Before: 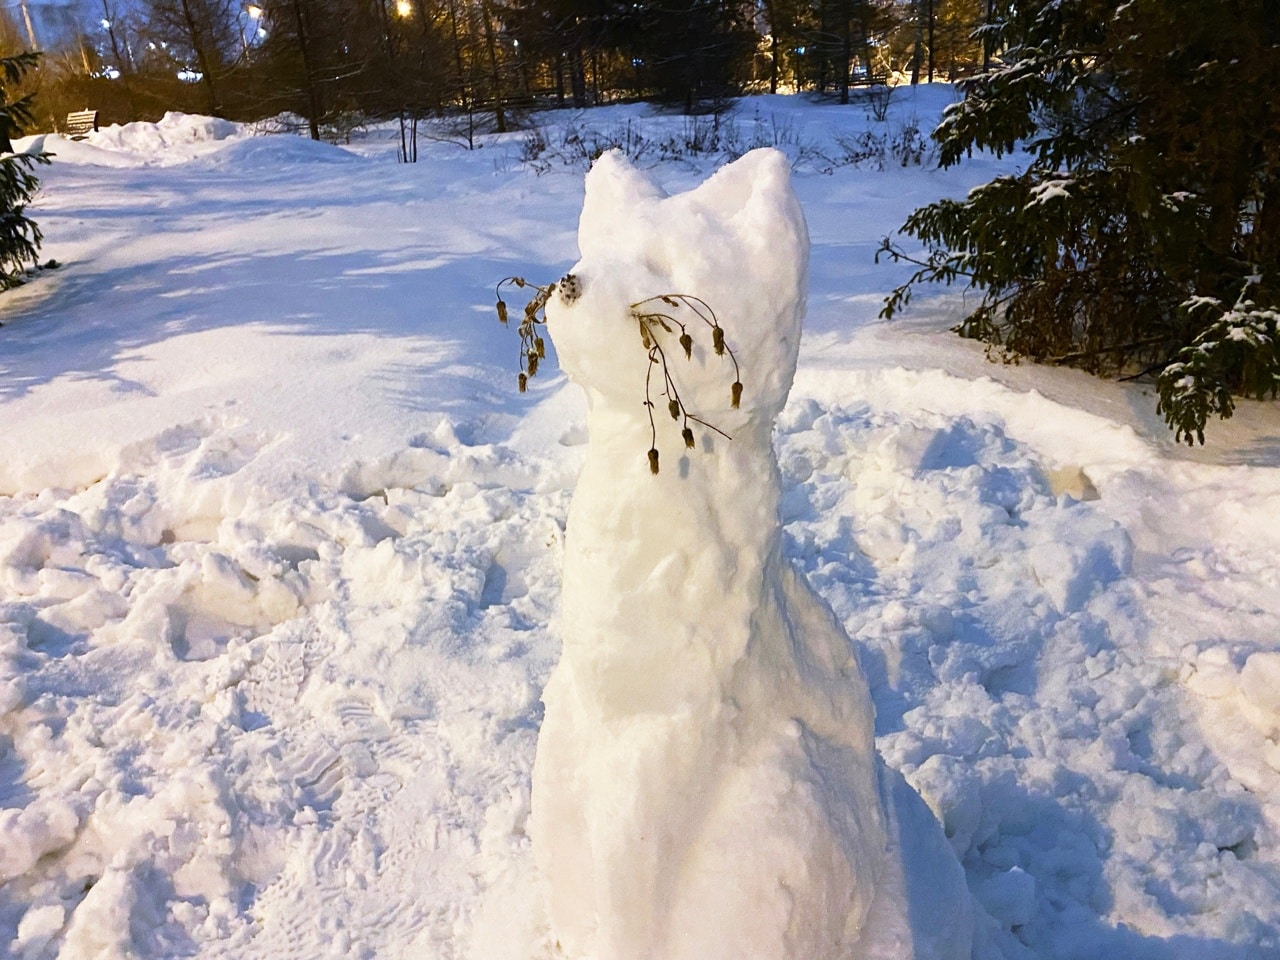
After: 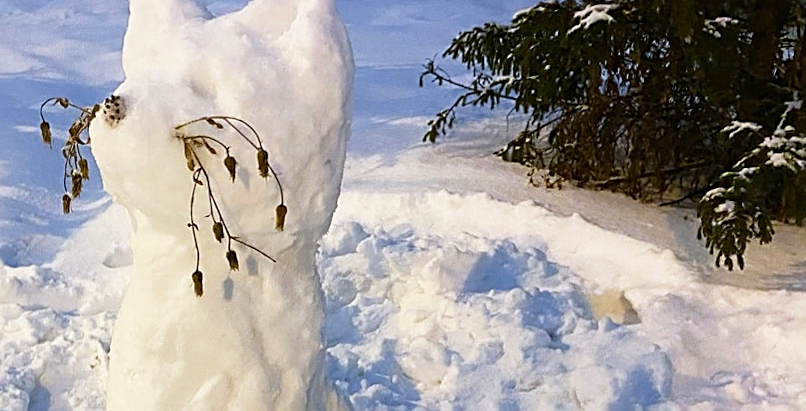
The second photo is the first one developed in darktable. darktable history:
rotate and perspective: rotation 0.174°, lens shift (vertical) 0.013, lens shift (horizontal) 0.019, shear 0.001, automatic cropping original format, crop left 0.007, crop right 0.991, crop top 0.016, crop bottom 0.997
sharpen: on, module defaults
crop: left 36.005%, top 18.293%, right 0.31%, bottom 38.444%
